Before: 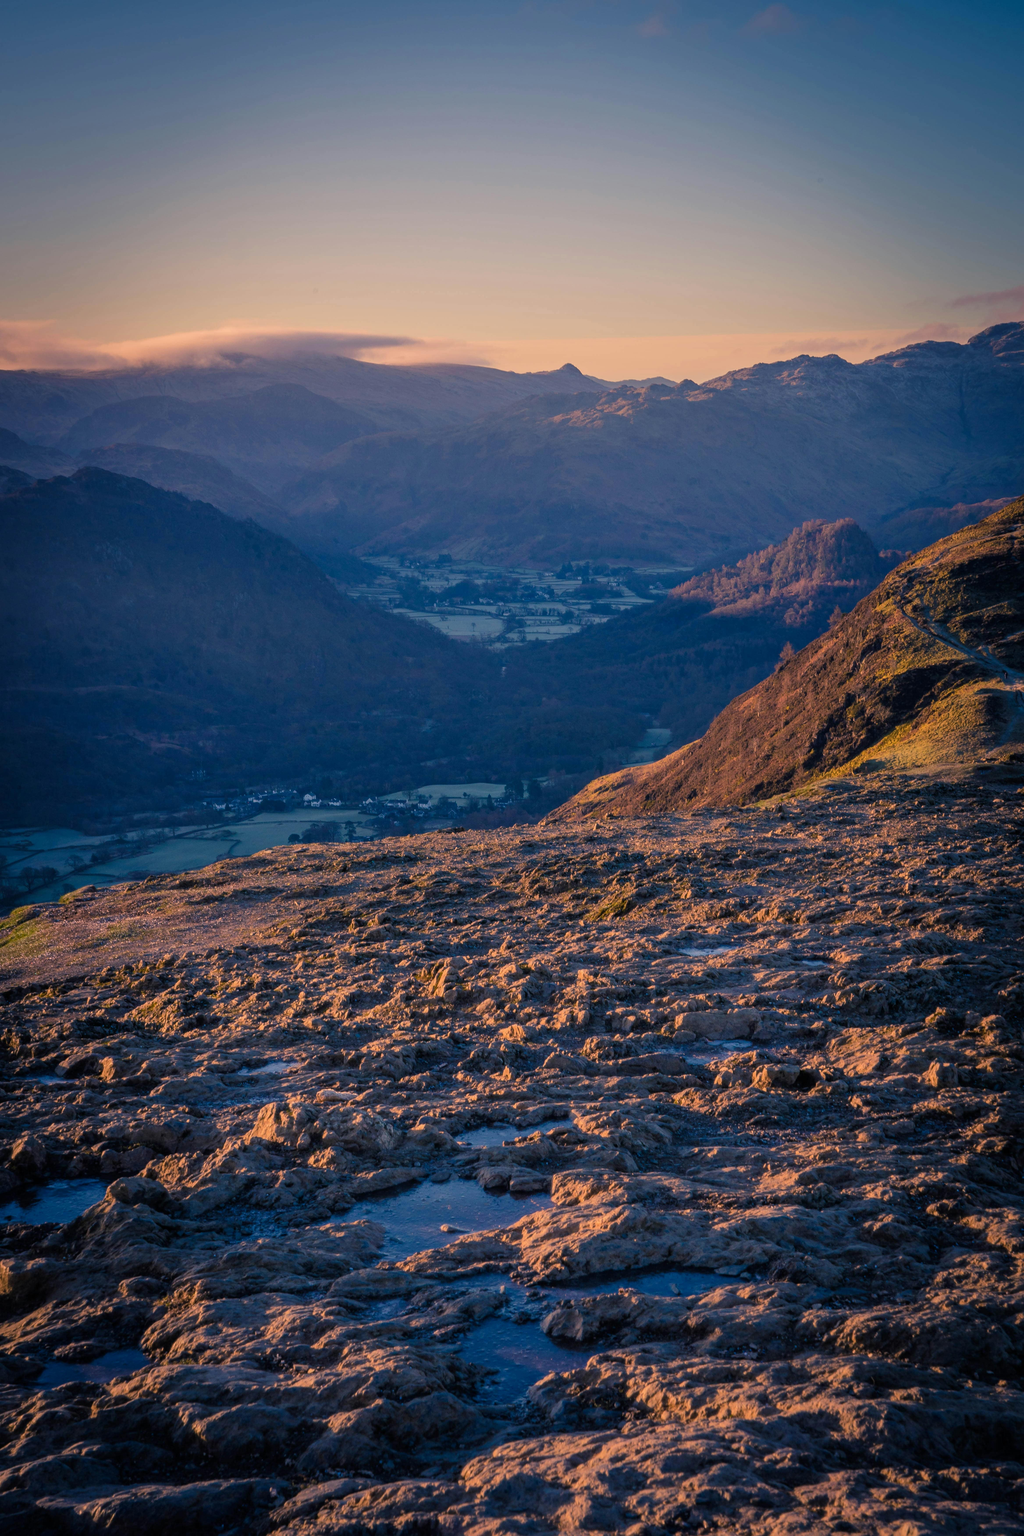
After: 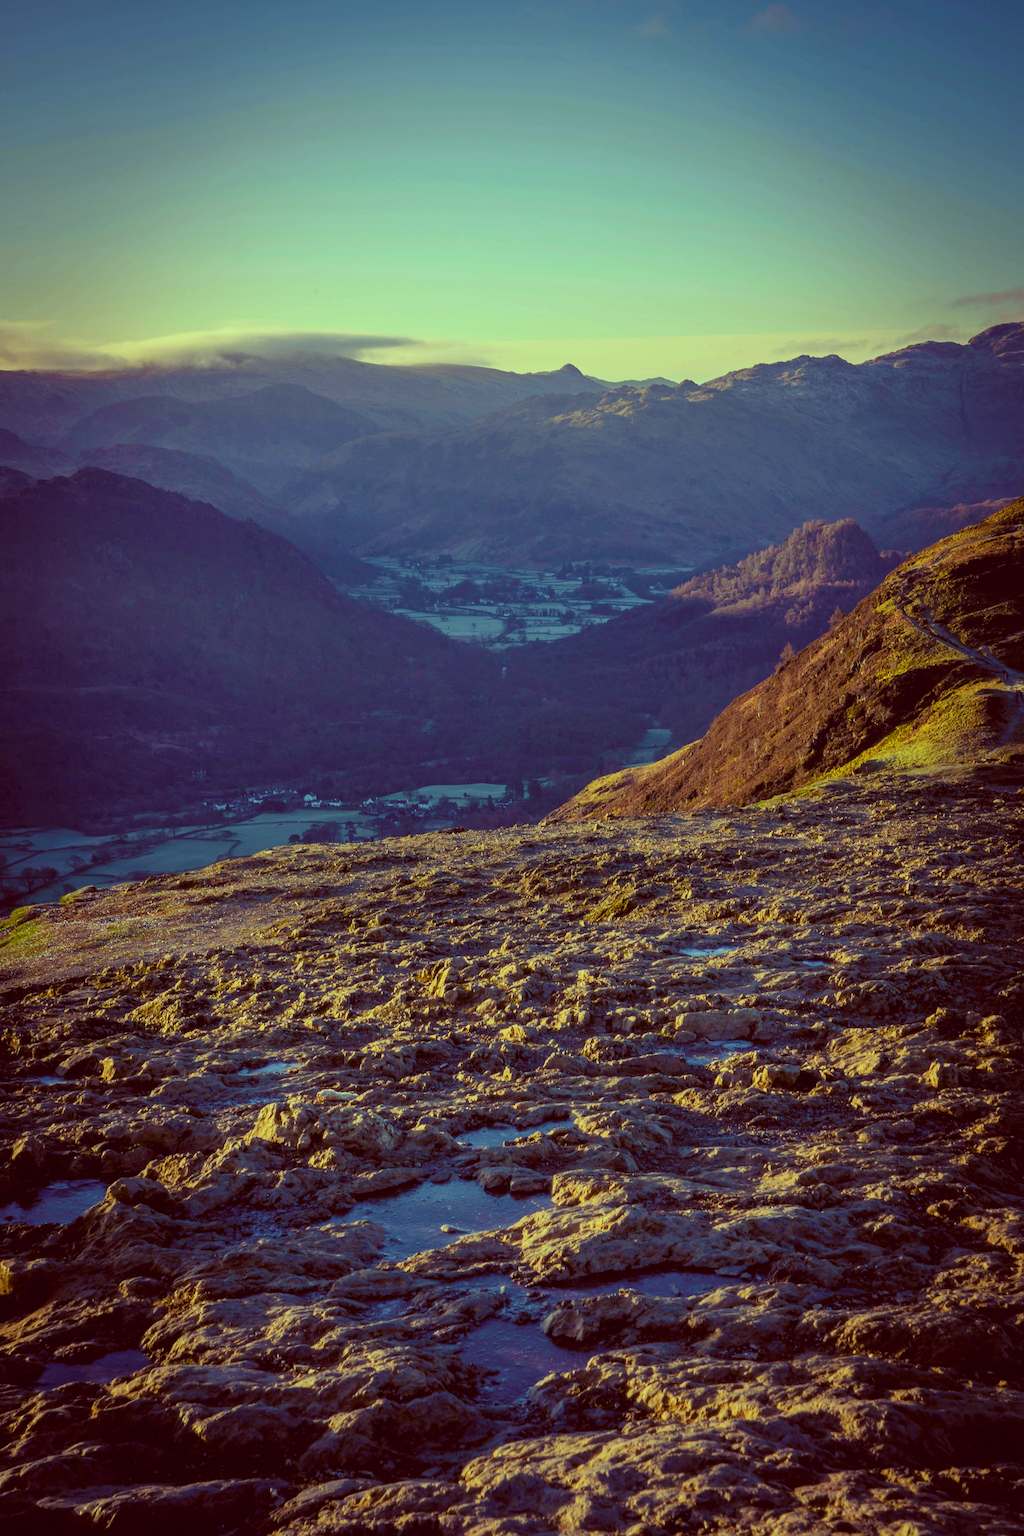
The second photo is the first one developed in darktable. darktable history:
color balance rgb: shadows lift › luminance 0.49%, shadows lift › chroma 6.83%, shadows lift › hue 300.29°, power › hue 208.98°, highlights gain › luminance 20.24%, highlights gain › chroma 13.17%, highlights gain › hue 173.85°, perceptual saturation grading › global saturation 18.05%
color balance: lift [1.001, 1.007, 1, 0.993], gamma [1.023, 1.026, 1.01, 0.974], gain [0.964, 1.059, 1.073, 0.927]
tone curve: curves: ch0 [(0, 0.012) (0.056, 0.046) (0.218, 0.213) (0.606, 0.62) (0.82, 0.846) (1, 1)]; ch1 [(0, 0) (0.226, 0.261) (0.403, 0.437) (0.469, 0.472) (0.495, 0.499) (0.508, 0.503) (0.545, 0.555) (0.59, 0.598) (0.686, 0.728) (1, 1)]; ch2 [(0, 0) (0.269, 0.299) (0.459, 0.45) (0.498, 0.499) (0.523, 0.512) (0.568, 0.558) (0.634, 0.617) (0.698, 0.677) (0.806, 0.769) (1, 1)], color space Lab, independent channels, preserve colors none
